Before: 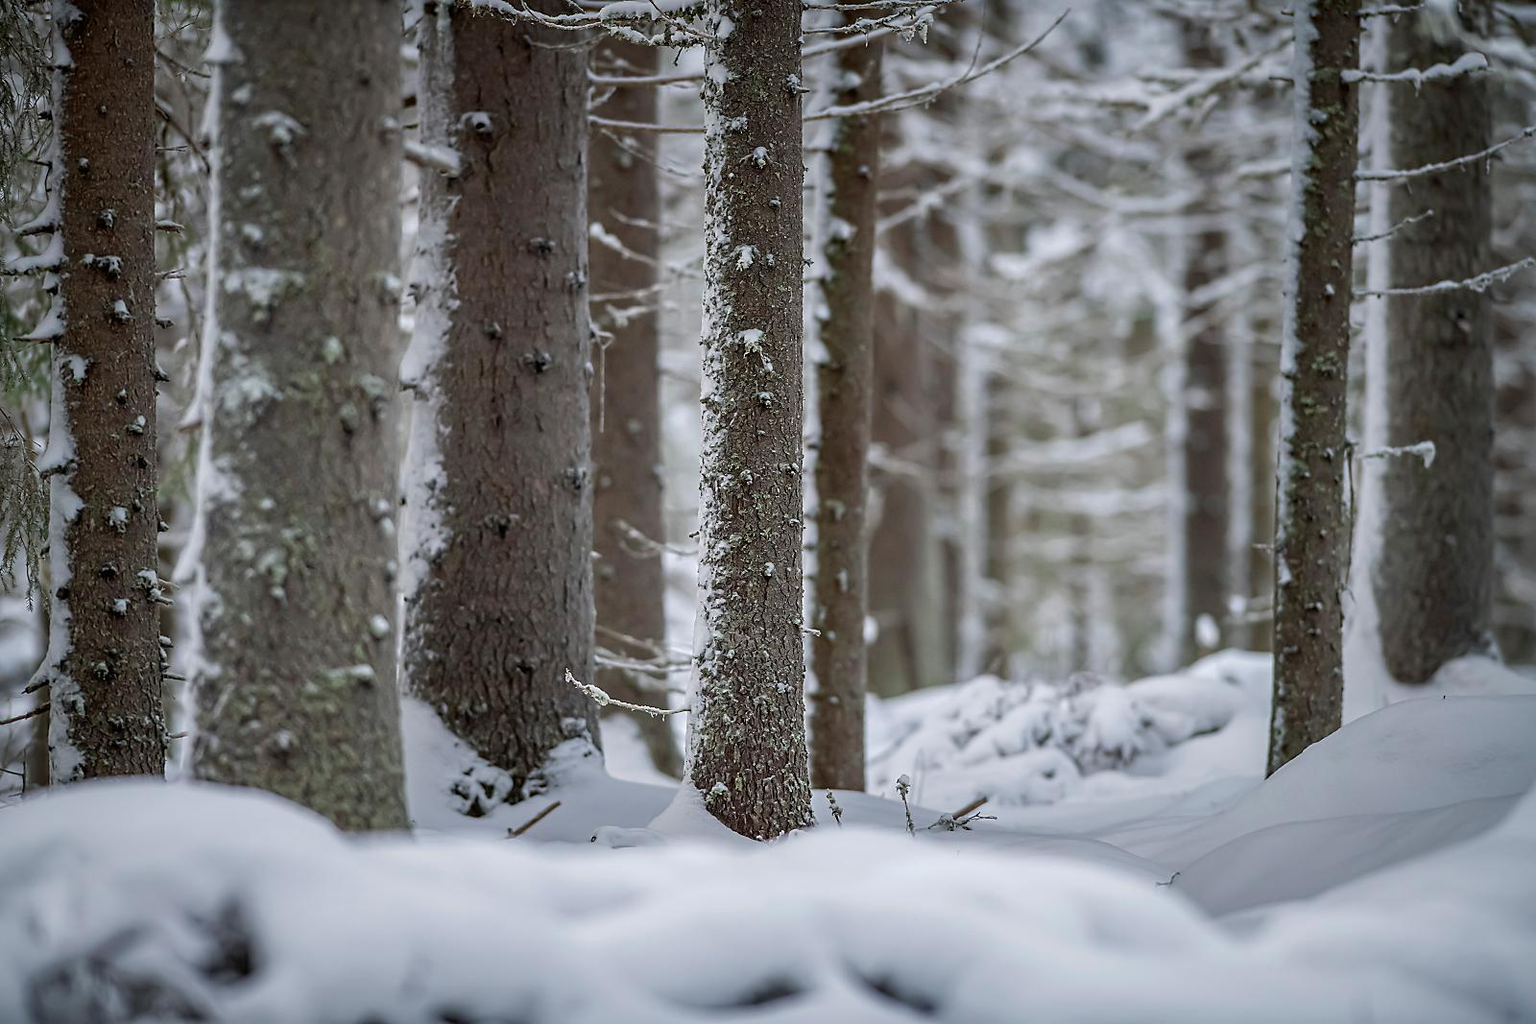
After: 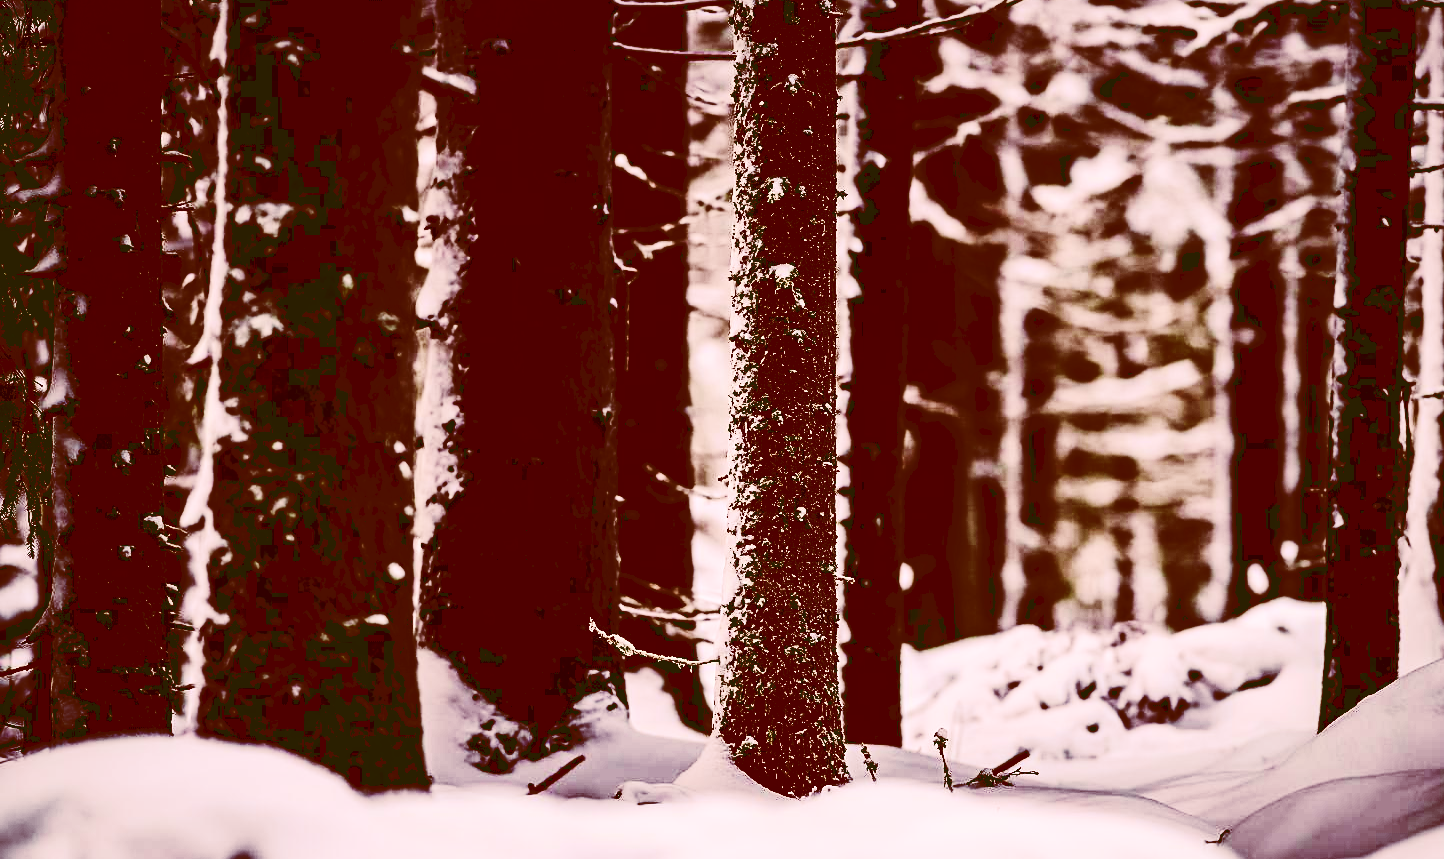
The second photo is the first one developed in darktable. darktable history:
crop: top 7.49%, right 9.717%, bottom 11.943%
white balance: emerald 1
color correction: highlights a* 9.03, highlights b* 8.71, shadows a* 40, shadows b* 40, saturation 0.8
tone curve: curves: ch0 [(0, 0) (0.003, 0.145) (0.011, 0.15) (0.025, 0.15) (0.044, 0.156) (0.069, 0.161) (0.1, 0.169) (0.136, 0.175) (0.177, 0.184) (0.224, 0.196) (0.277, 0.234) (0.335, 0.291) (0.399, 0.391) (0.468, 0.505) (0.543, 0.633) (0.623, 0.742) (0.709, 0.826) (0.801, 0.882) (0.898, 0.93) (1, 1)], preserve colors none
contrast brightness saturation: contrast 0.77, brightness -1, saturation 1
